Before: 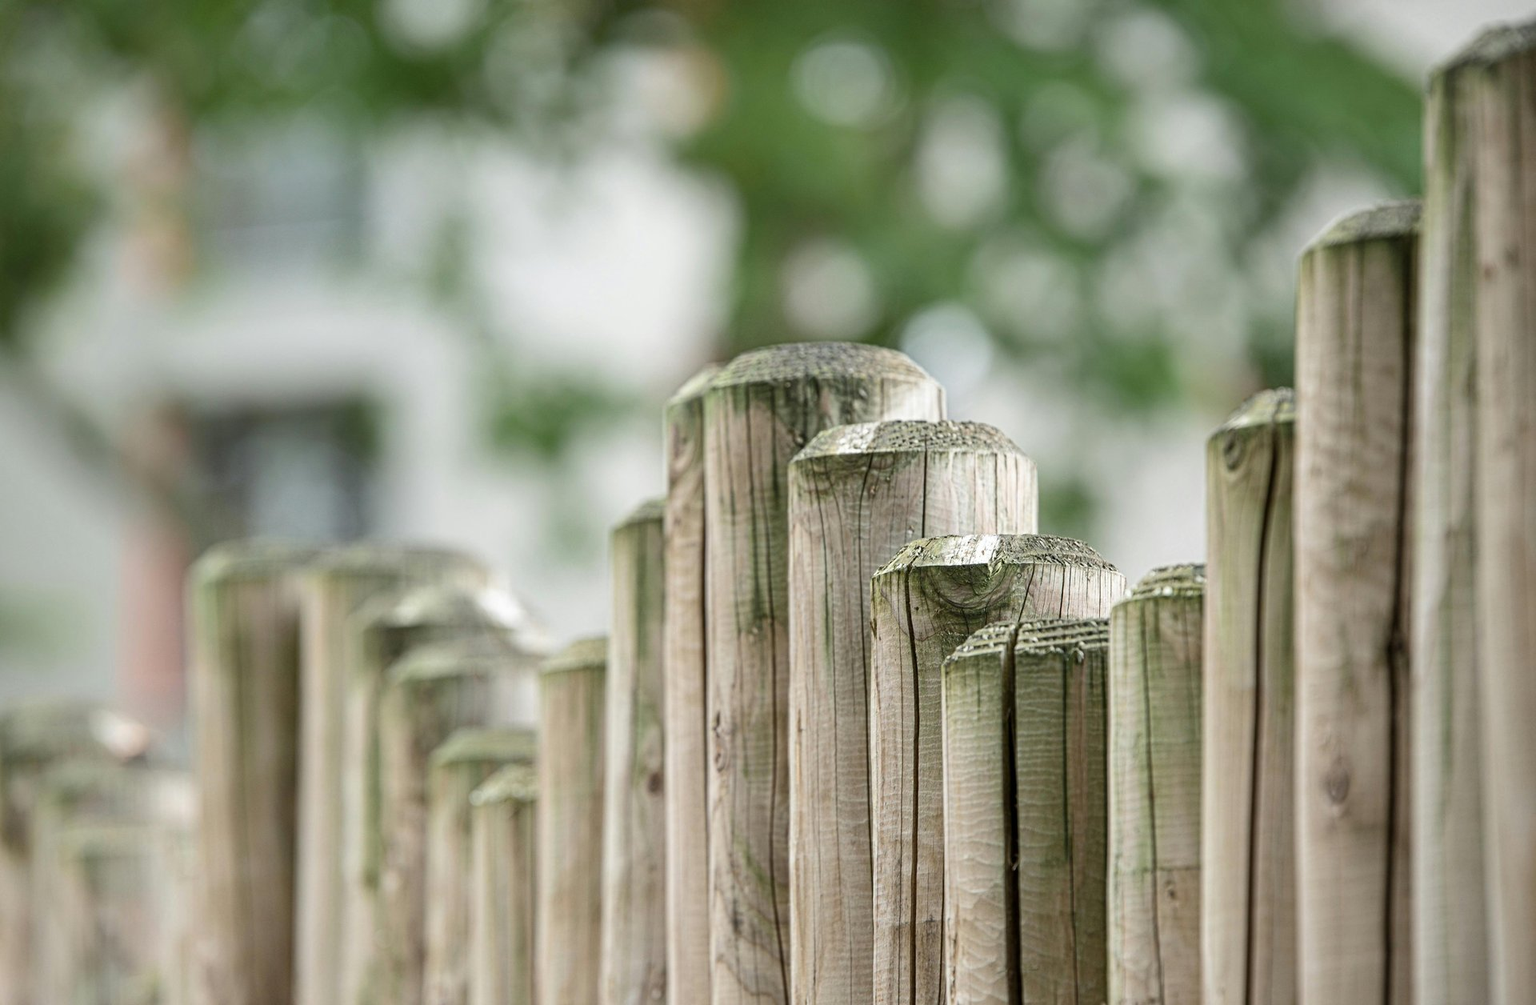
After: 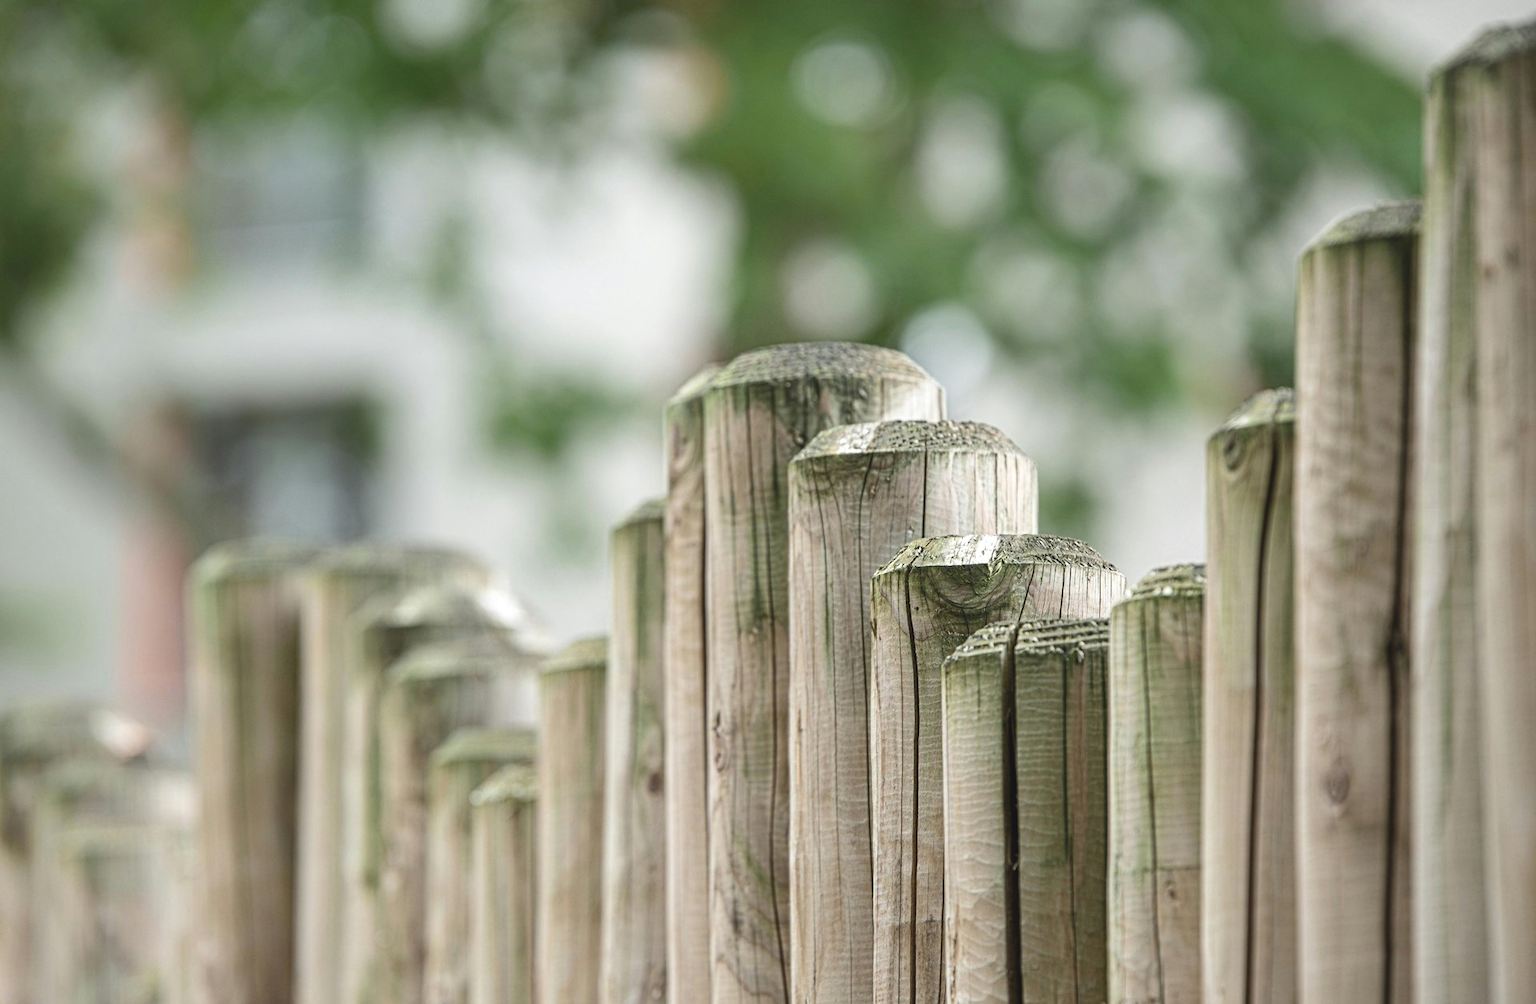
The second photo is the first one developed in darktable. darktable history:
exposure: black level correction -0.007, exposure 0.07 EV, compensate highlight preservation false
